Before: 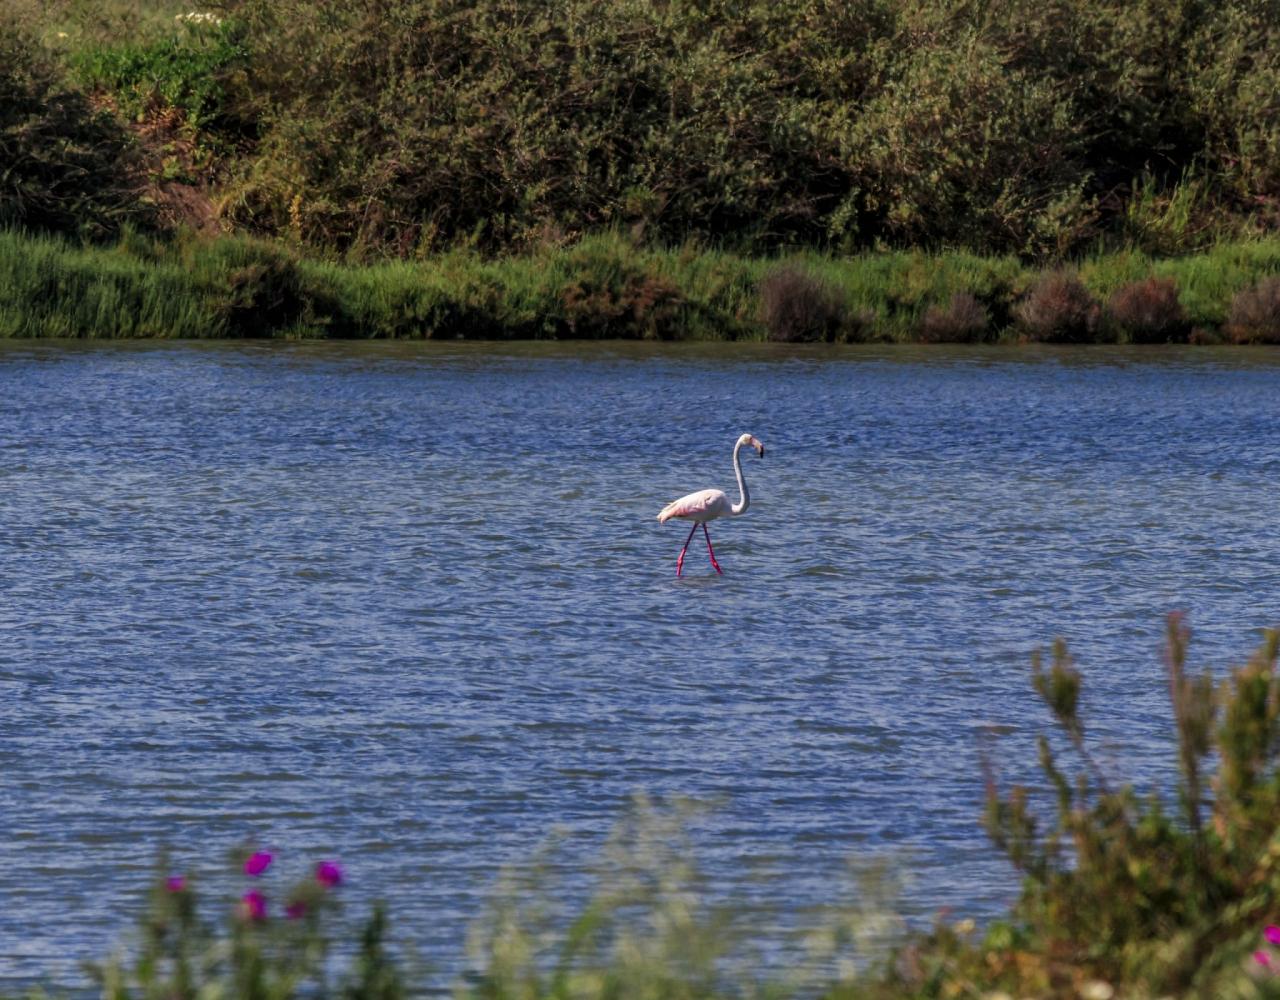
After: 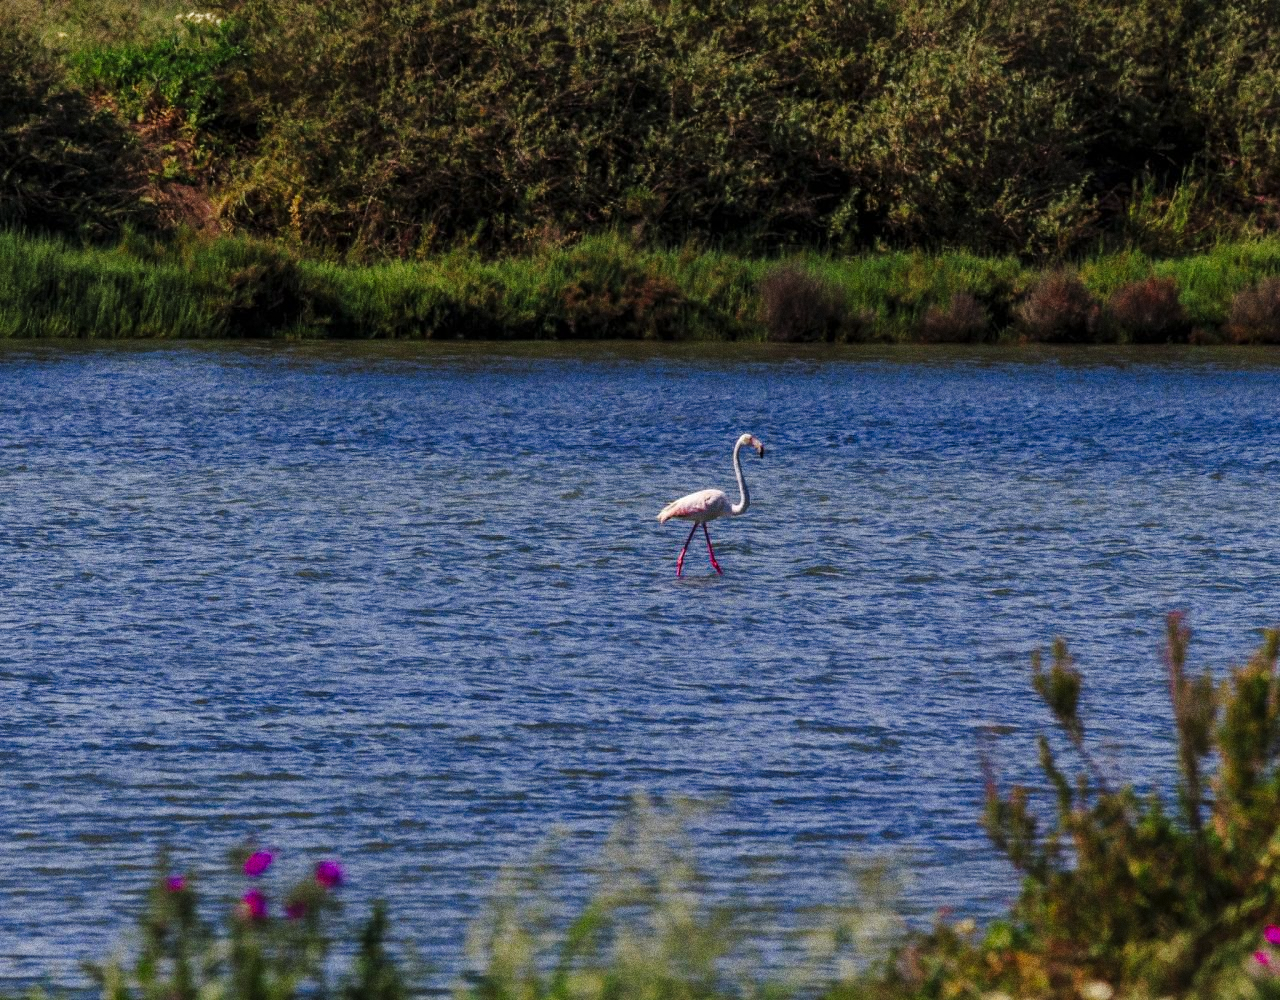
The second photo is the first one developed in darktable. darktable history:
grain: coarseness 0.09 ISO, strength 40%
tone curve: curves: ch0 [(0, 0) (0.003, 0.002) (0.011, 0.009) (0.025, 0.02) (0.044, 0.034) (0.069, 0.046) (0.1, 0.062) (0.136, 0.083) (0.177, 0.119) (0.224, 0.162) (0.277, 0.216) (0.335, 0.282) (0.399, 0.365) (0.468, 0.457) (0.543, 0.541) (0.623, 0.624) (0.709, 0.713) (0.801, 0.797) (0.898, 0.889) (1, 1)], preserve colors none
